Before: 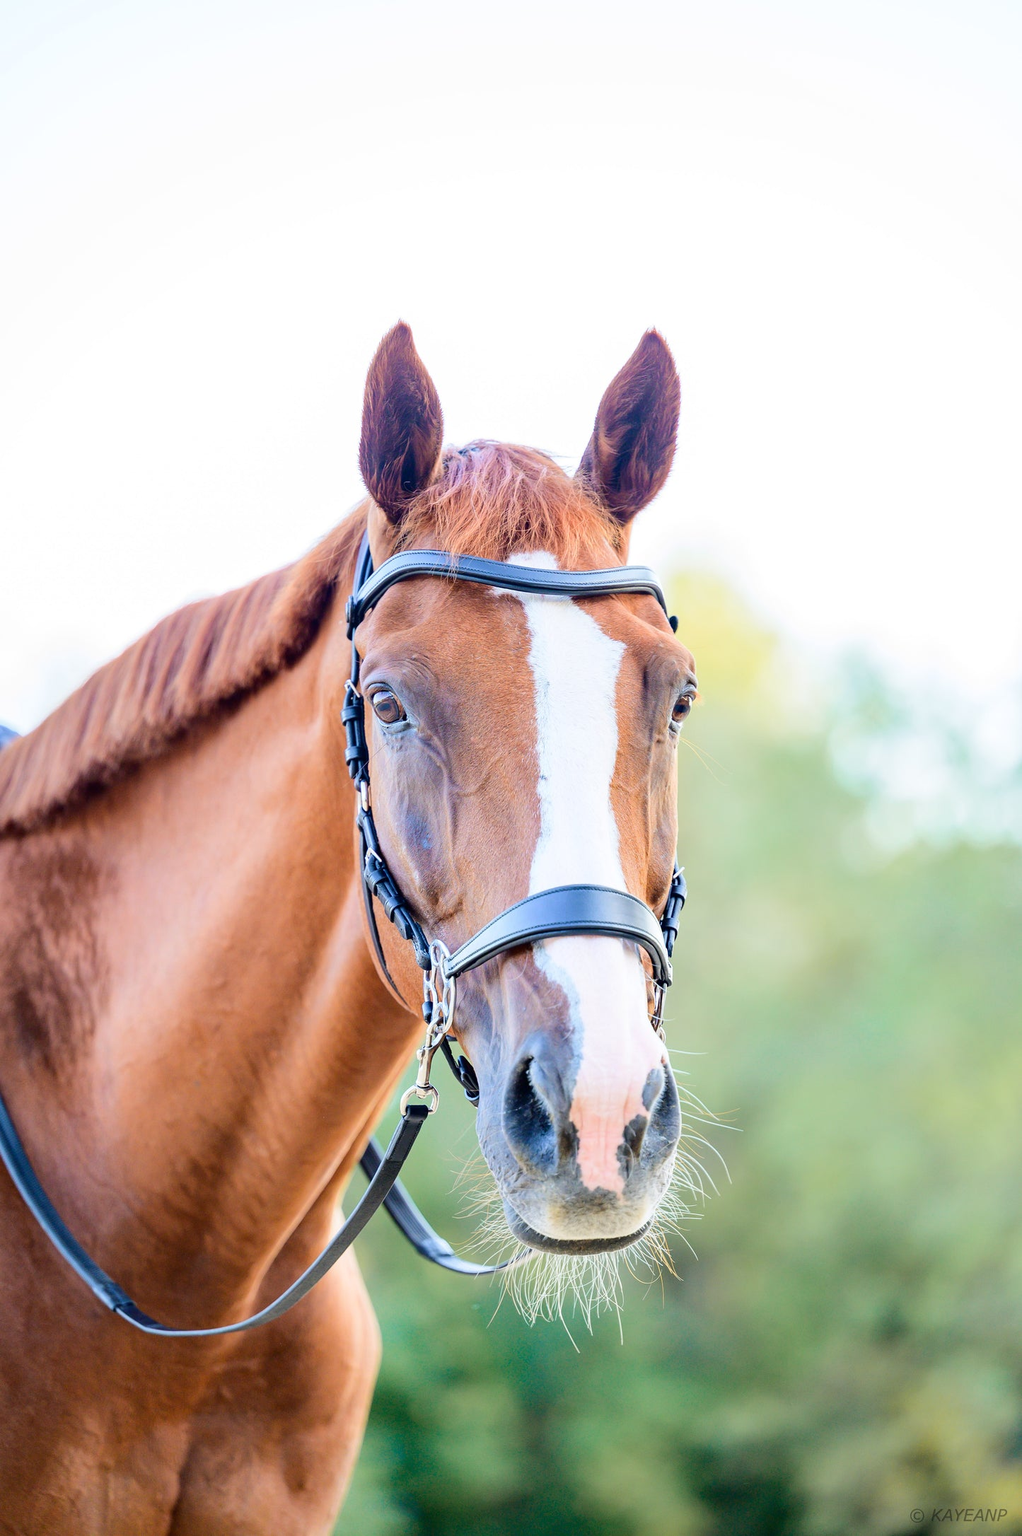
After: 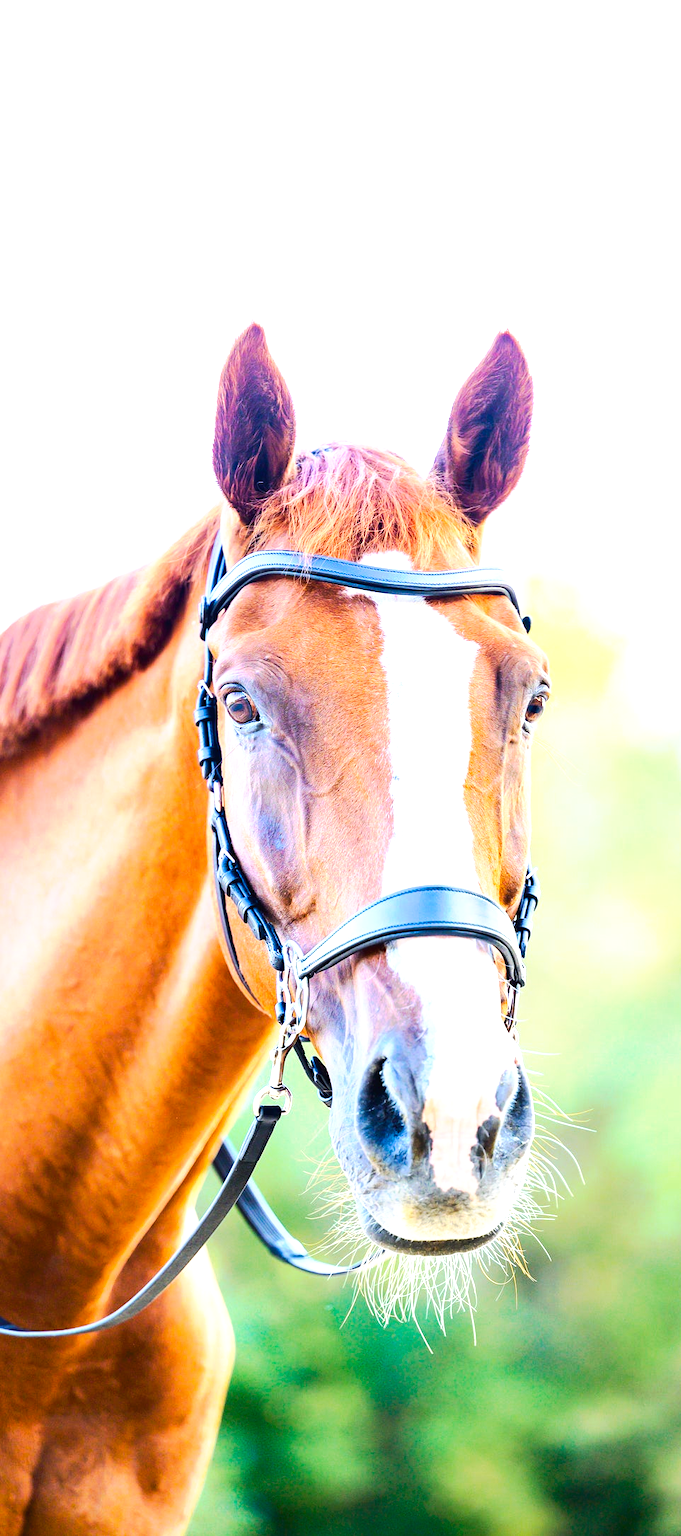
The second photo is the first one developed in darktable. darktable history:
crop and rotate: left 14.436%, right 18.898%
color balance rgb: perceptual saturation grading › global saturation 36%, perceptual brilliance grading › global brilliance 10%, global vibrance 20%
tone equalizer: -8 EV -0.417 EV, -7 EV -0.389 EV, -6 EV -0.333 EV, -5 EV -0.222 EV, -3 EV 0.222 EV, -2 EV 0.333 EV, -1 EV 0.389 EV, +0 EV 0.417 EV, edges refinement/feathering 500, mask exposure compensation -1.57 EV, preserve details no
tone curve: curves: ch0 [(0, 0) (0.003, 0.024) (0.011, 0.029) (0.025, 0.044) (0.044, 0.072) (0.069, 0.104) (0.1, 0.131) (0.136, 0.159) (0.177, 0.191) (0.224, 0.245) (0.277, 0.298) (0.335, 0.354) (0.399, 0.428) (0.468, 0.503) (0.543, 0.596) (0.623, 0.684) (0.709, 0.781) (0.801, 0.843) (0.898, 0.946) (1, 1)], preserve colors none
